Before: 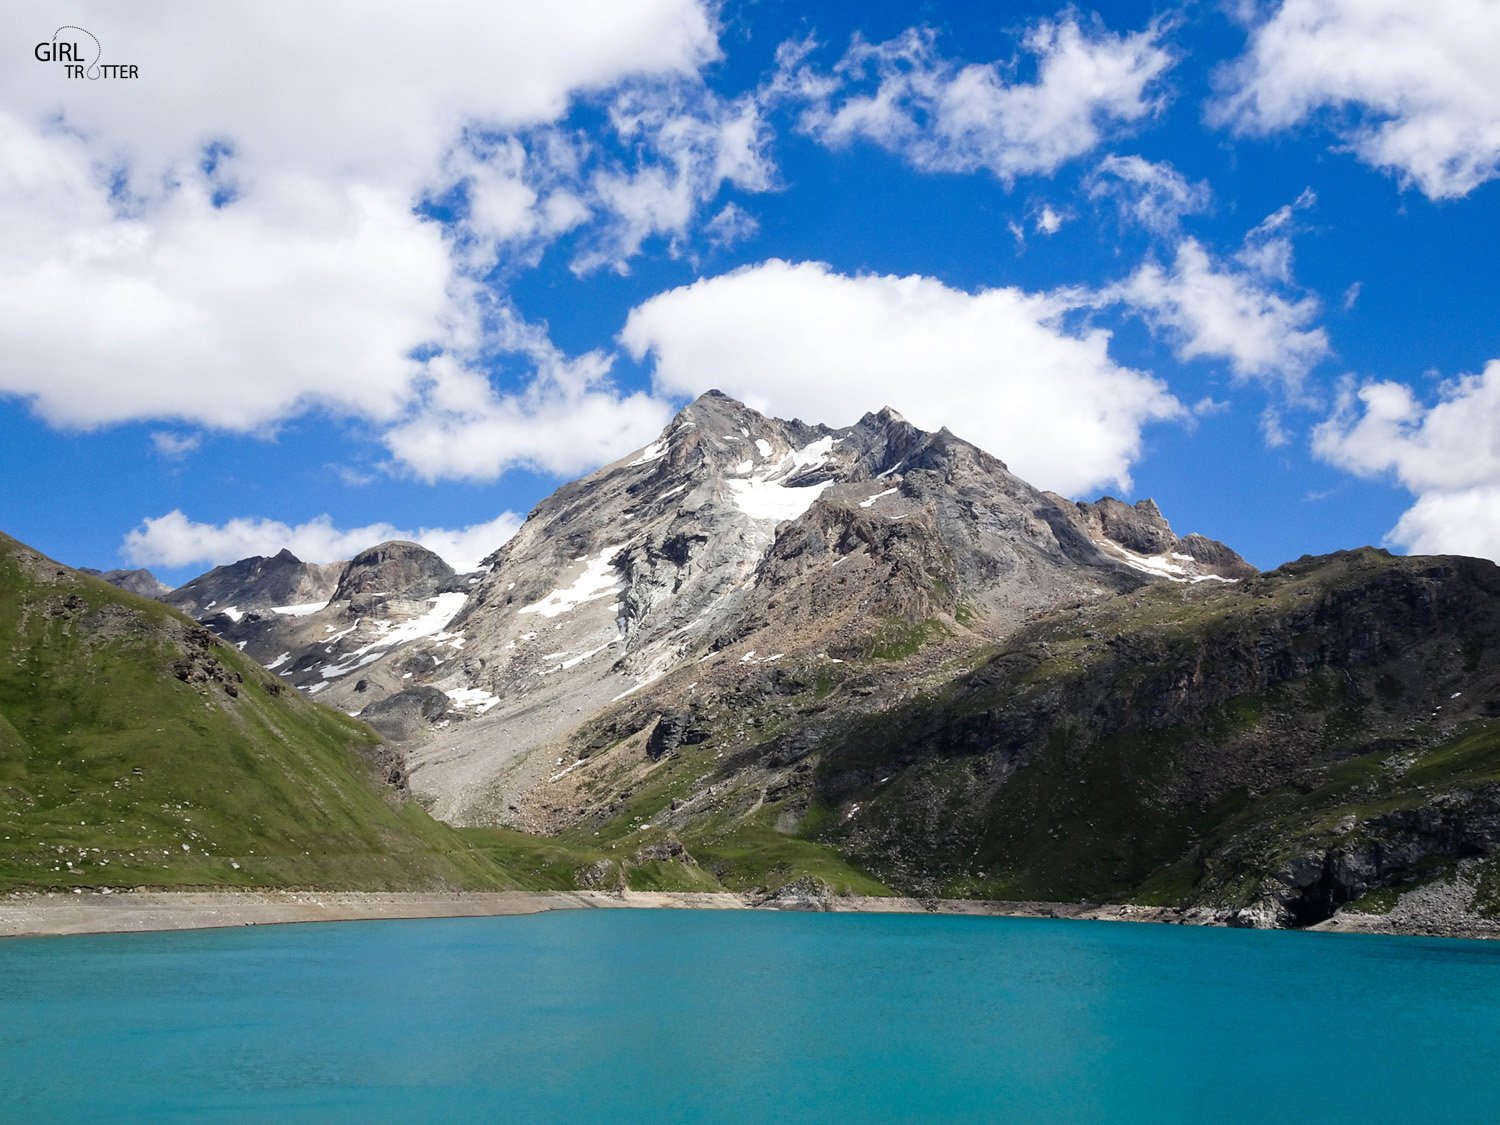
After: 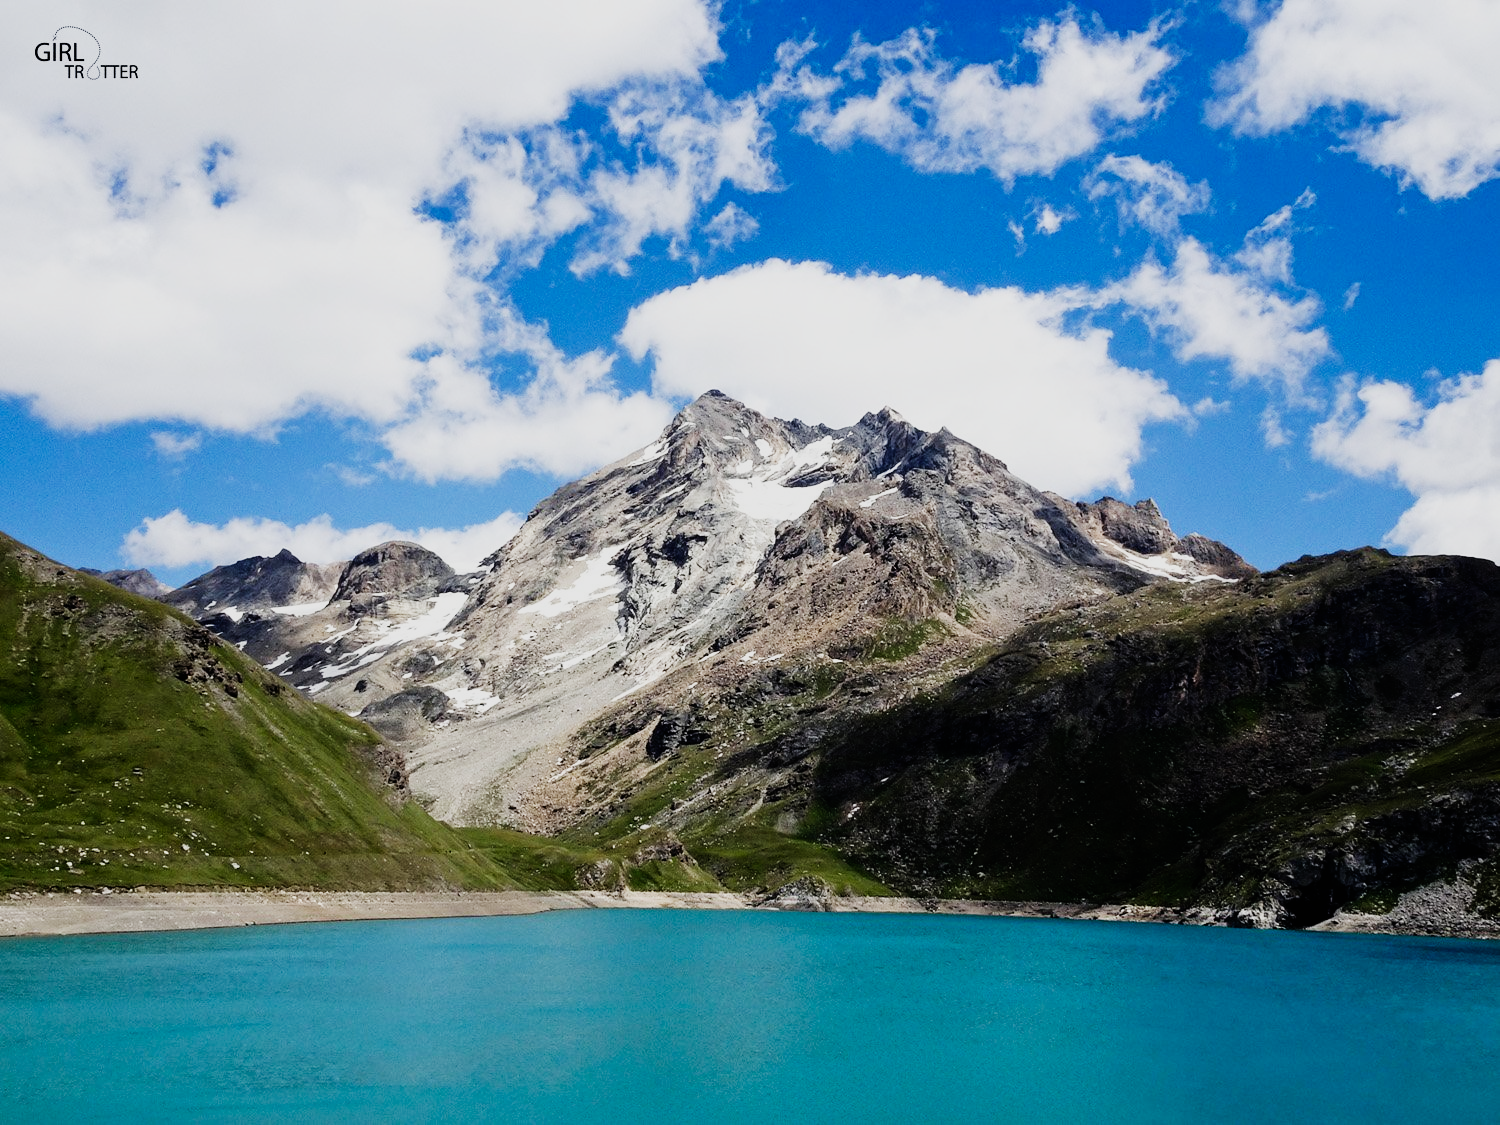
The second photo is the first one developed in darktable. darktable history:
color correction: highlights a* -0.137, highlights b* 0.137
sigmoid: contrast 1.81, skew -0.21, preserve hue 0%, red attenuation 0.1, red rotation 0.035, green attenuation 0.1, green rotation -0.017, blue attenuation 0.15, blue rotation -0.052, base primaries Rec2020
